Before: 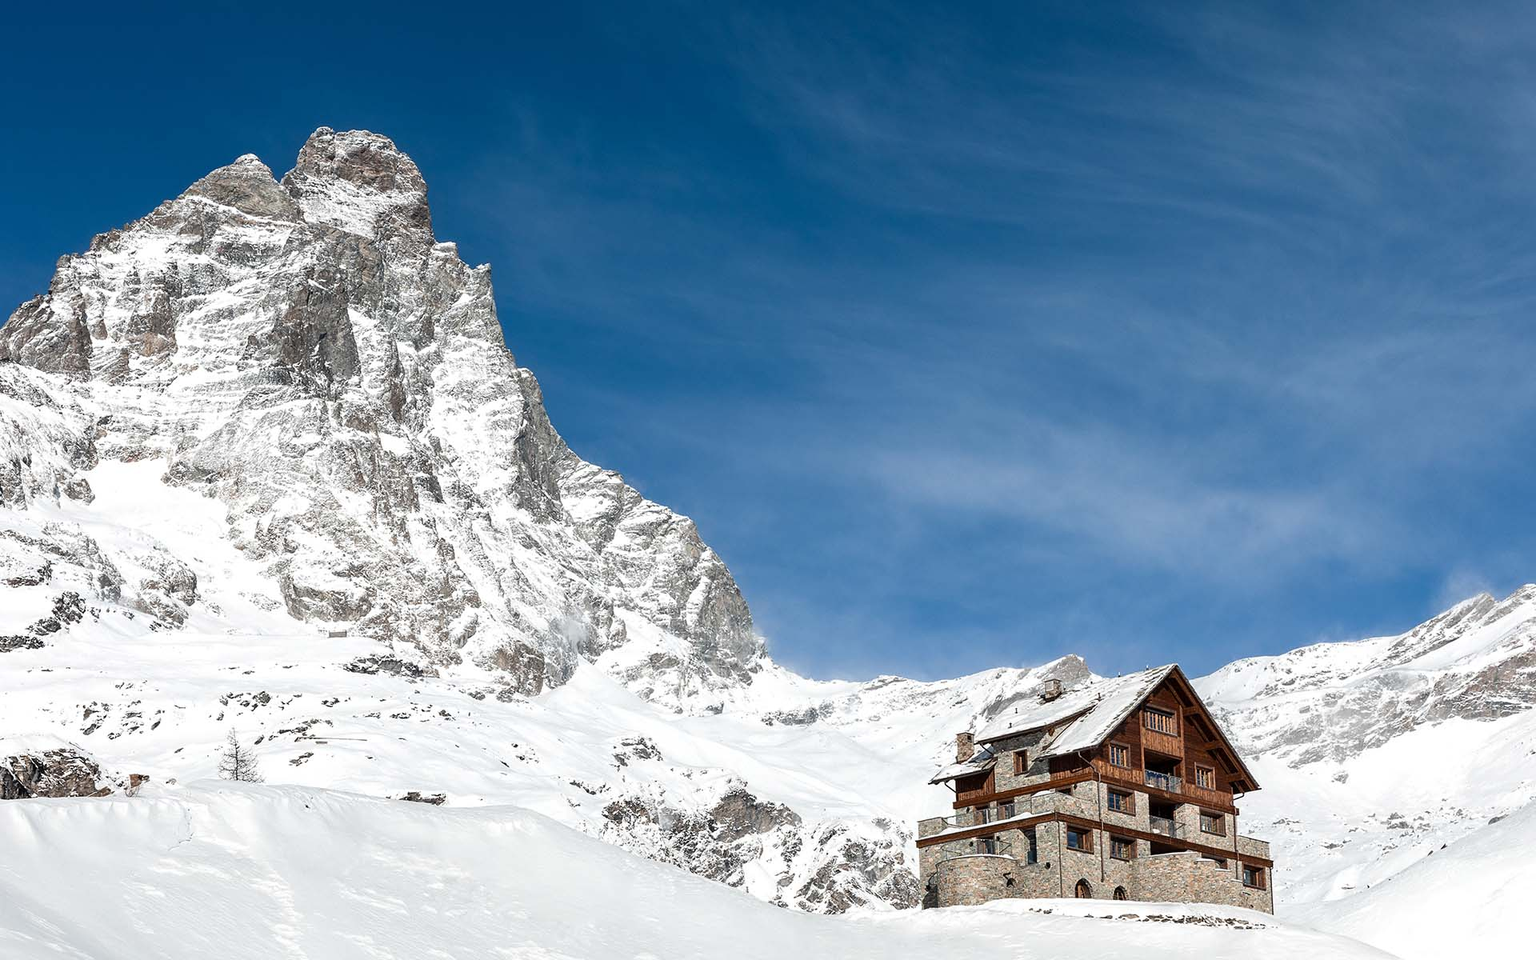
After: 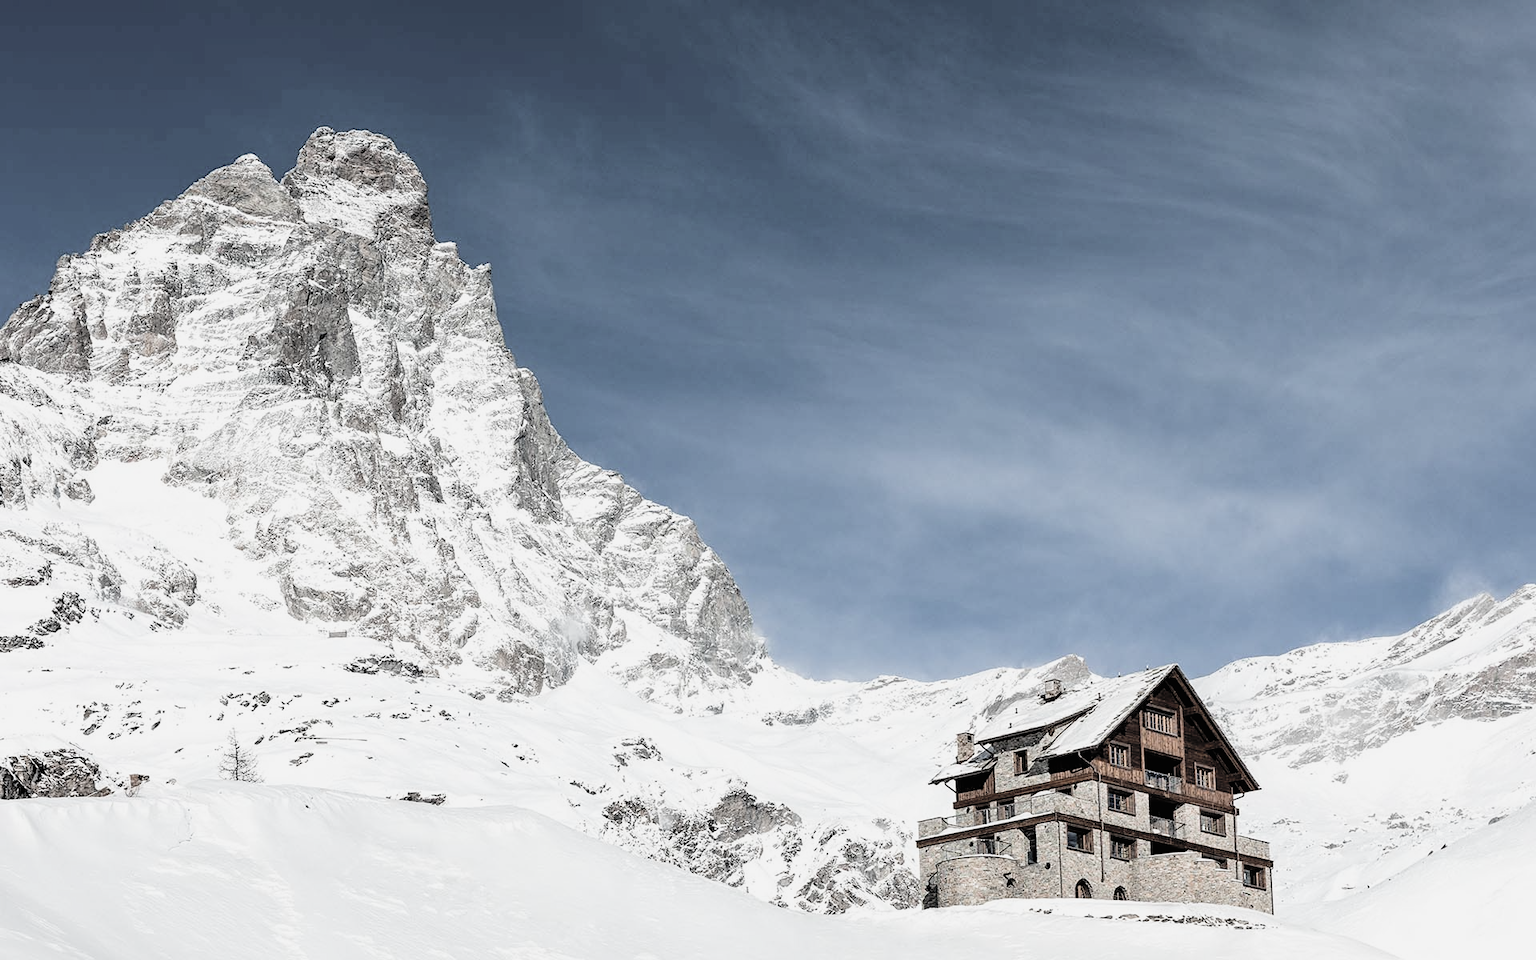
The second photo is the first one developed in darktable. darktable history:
filmic rgb: black relative exposure -5 EV, white relative exposure 3.2 EV, hardness 3.42, contrast 1.2, highlights saturation mix -50%
contrast brightness saturation: brightness 0.18, saturation -0.5
